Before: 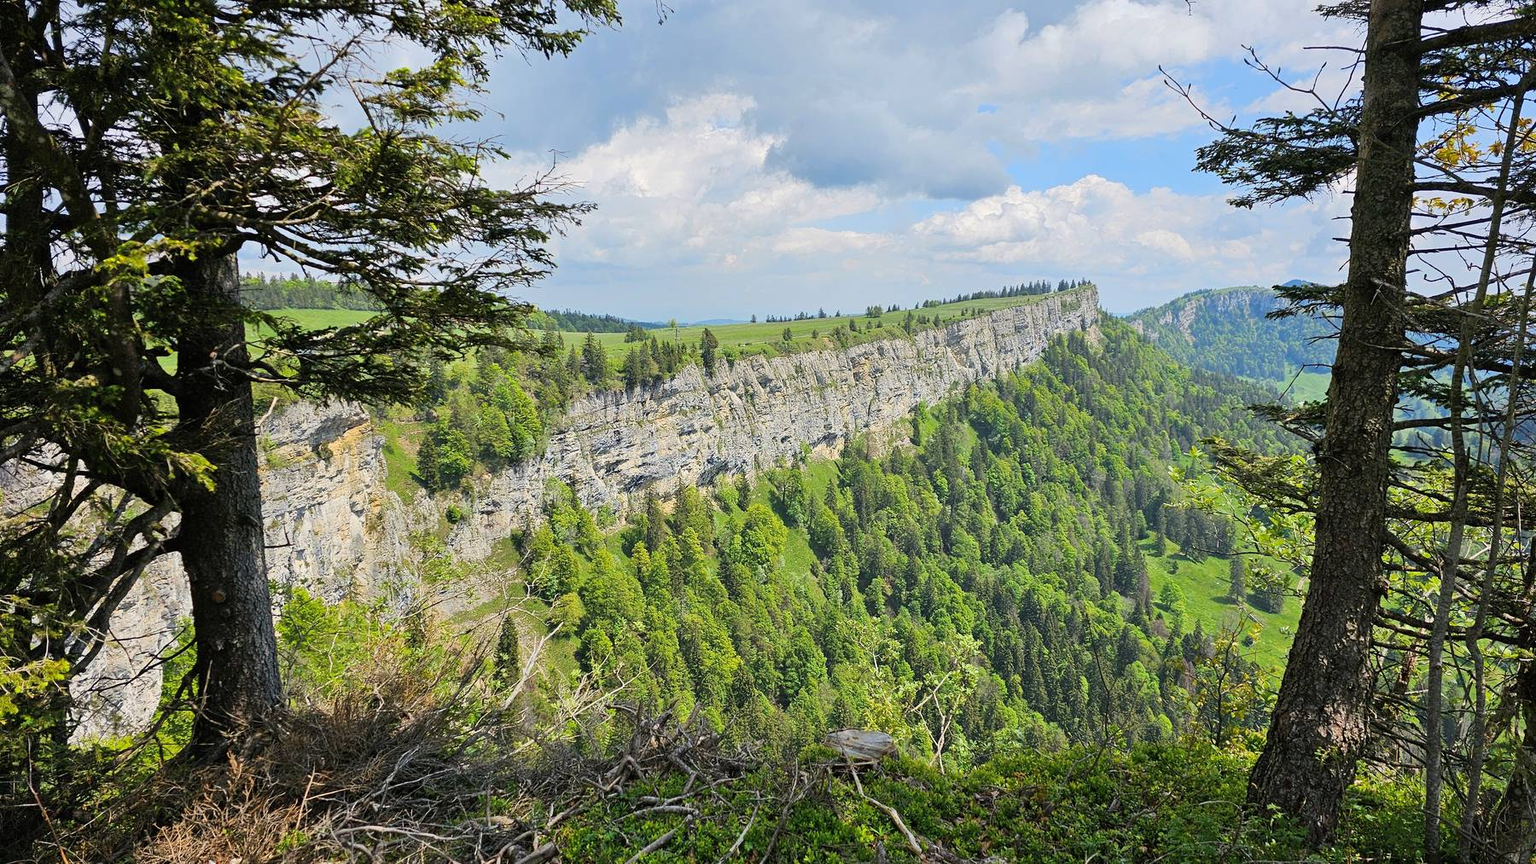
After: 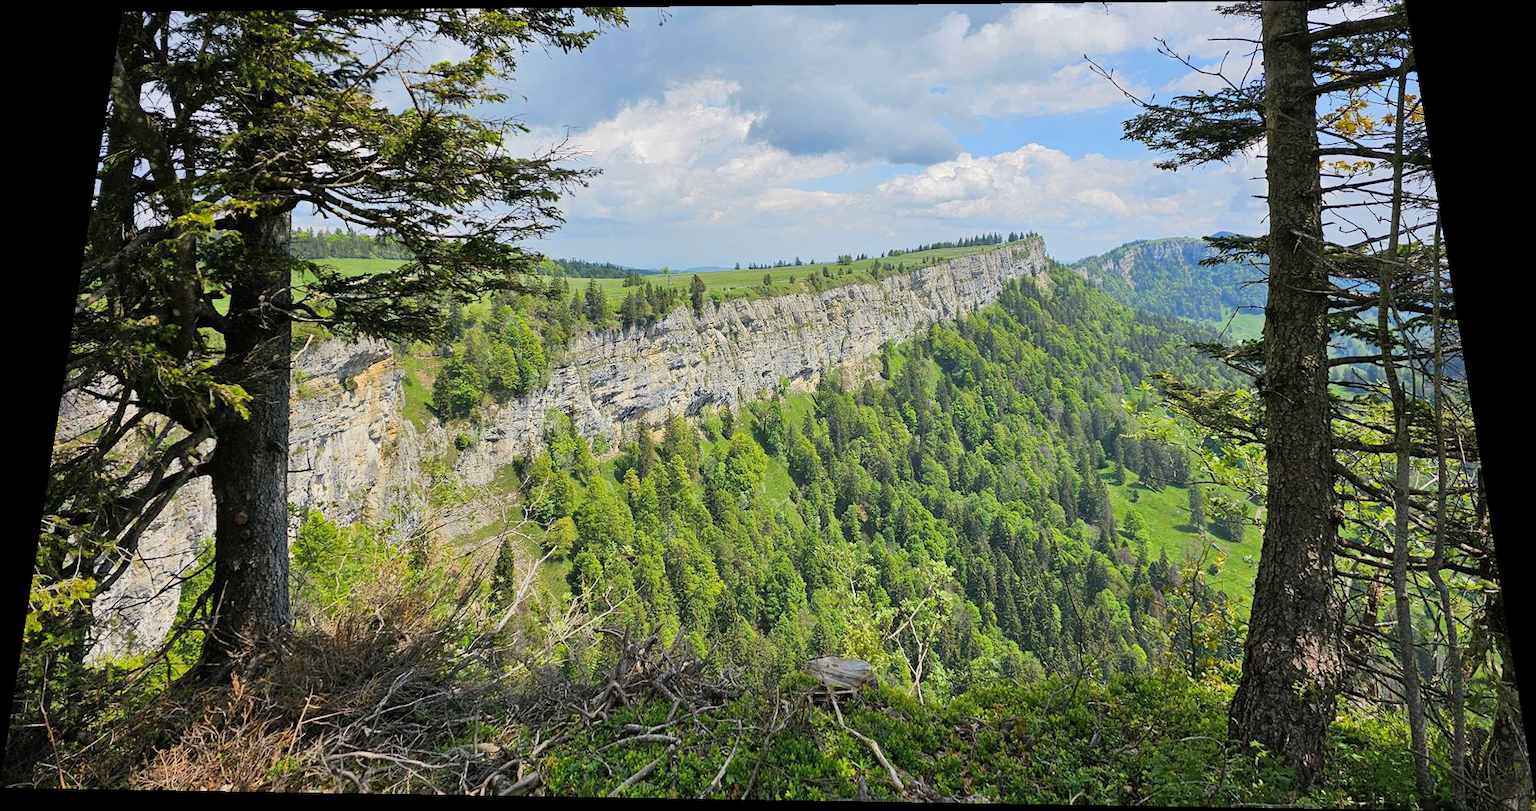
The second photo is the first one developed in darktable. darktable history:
rotate and perspective: rotation 0.128°, lens shift (vertical) -0.181, lens shift (horizontal) -0.044, shear 0.001, automatic cropping off
shadows and highlights: shadows 25, highlights -25
